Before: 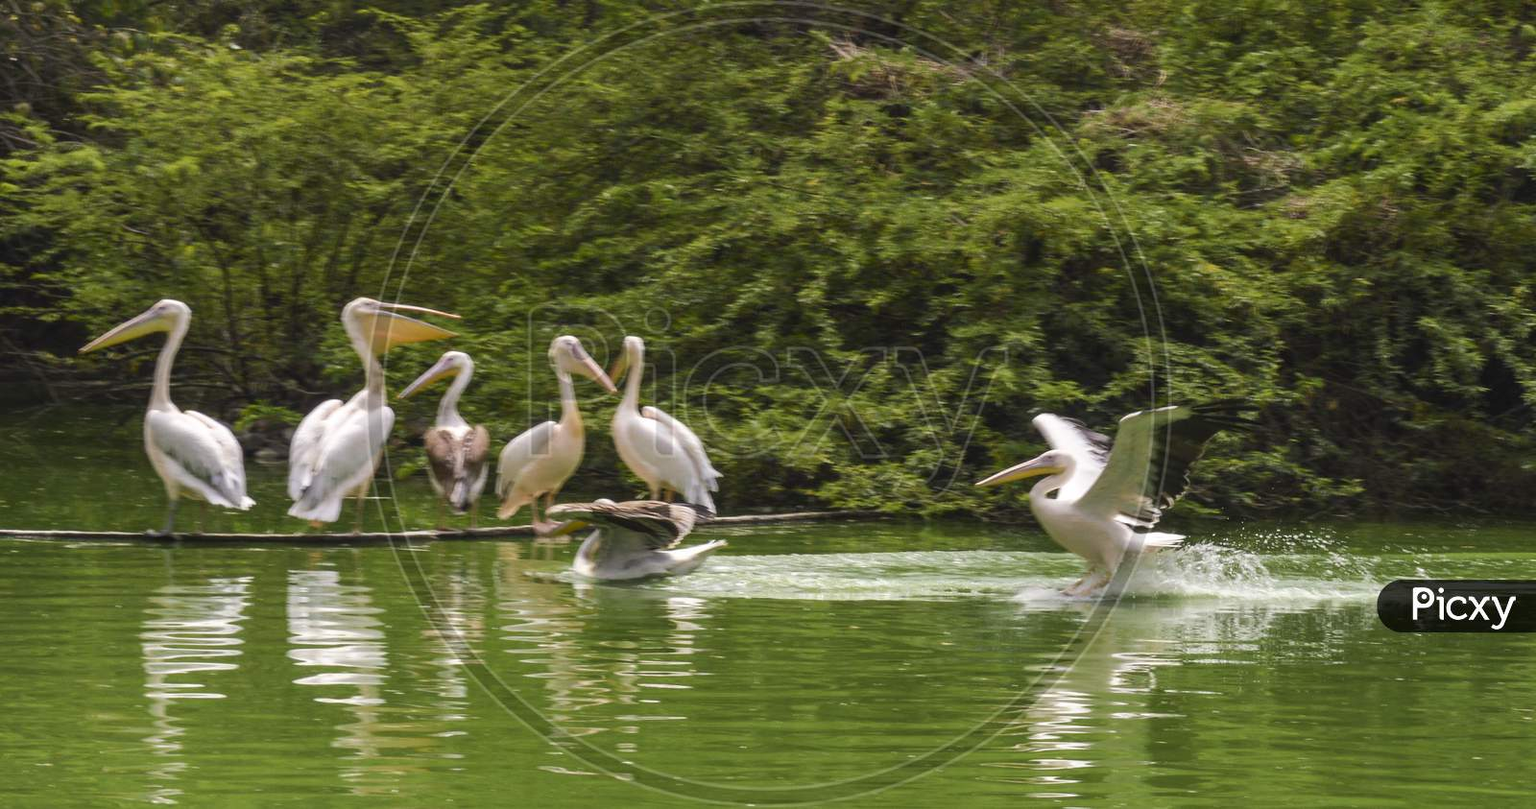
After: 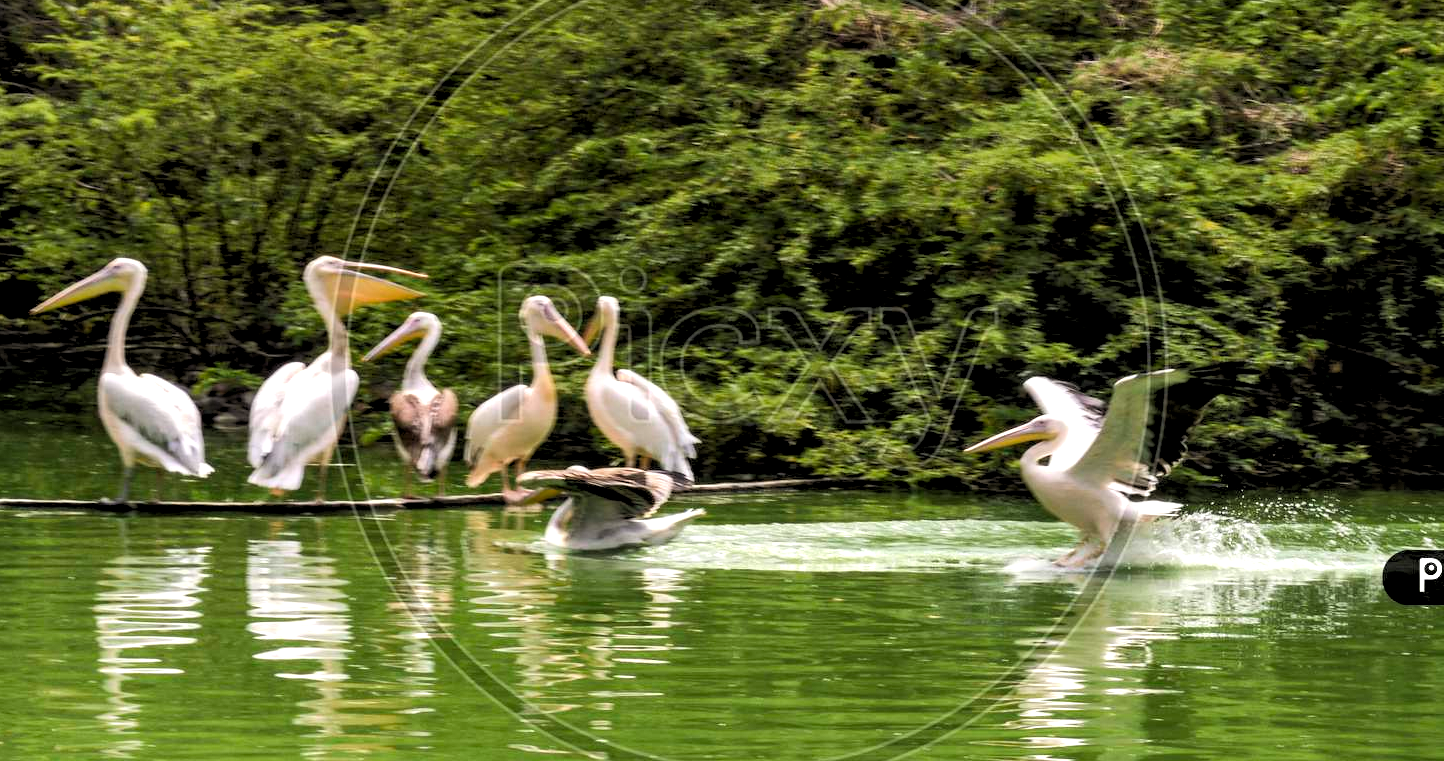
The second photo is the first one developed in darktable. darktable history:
crop: left 3.305%, top 6.436%, right 6.389%, bottom 3.258%
rgb levels: levels [[0.013, 0.434, 0.89], [0, 0.5, 1], [0, 0.5, 1]]
local contrast: mode bilateral grid, contrast 20, coarseness 50, detail 120%, midtone range 0.2
tone equalizer: -8 EV -0.417 EV, -7 EV -0.389 EV, -6 EV -0.333 EV, -5 EV -0.222 EV, -3 EV 0.222 EV, -2 EV 0.333 EV, -1 EV 0.389 EV, +0 EV 0.417 EV, edges refinement/feathering 500, mask exposure compensation -1.57 EV, preserve details no
